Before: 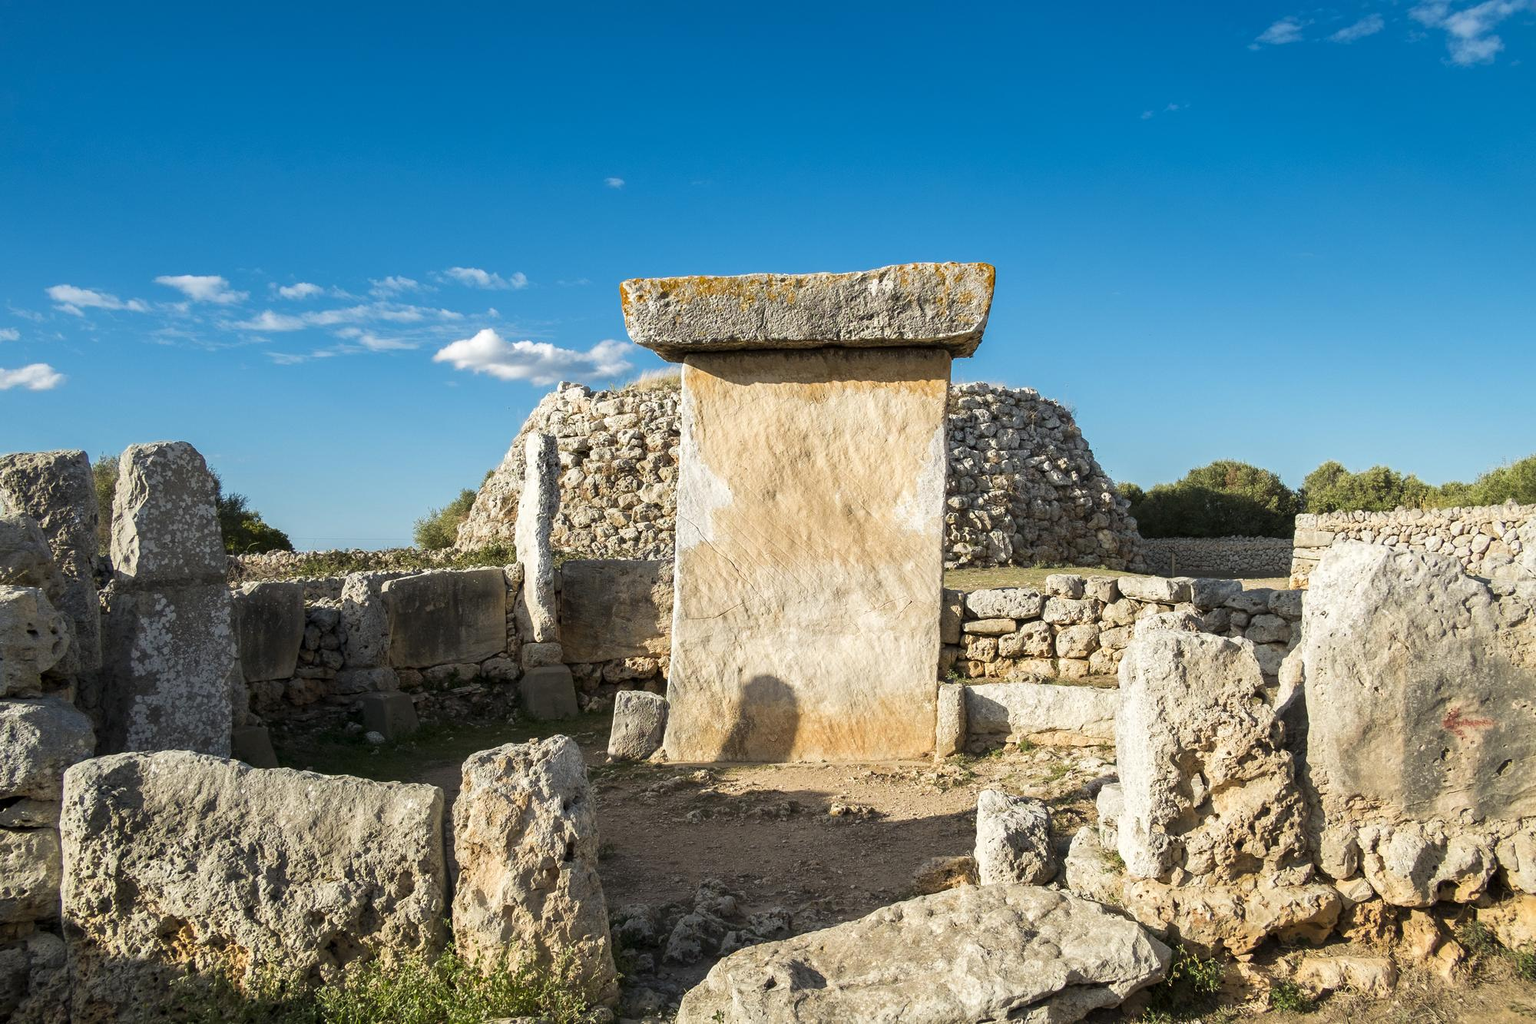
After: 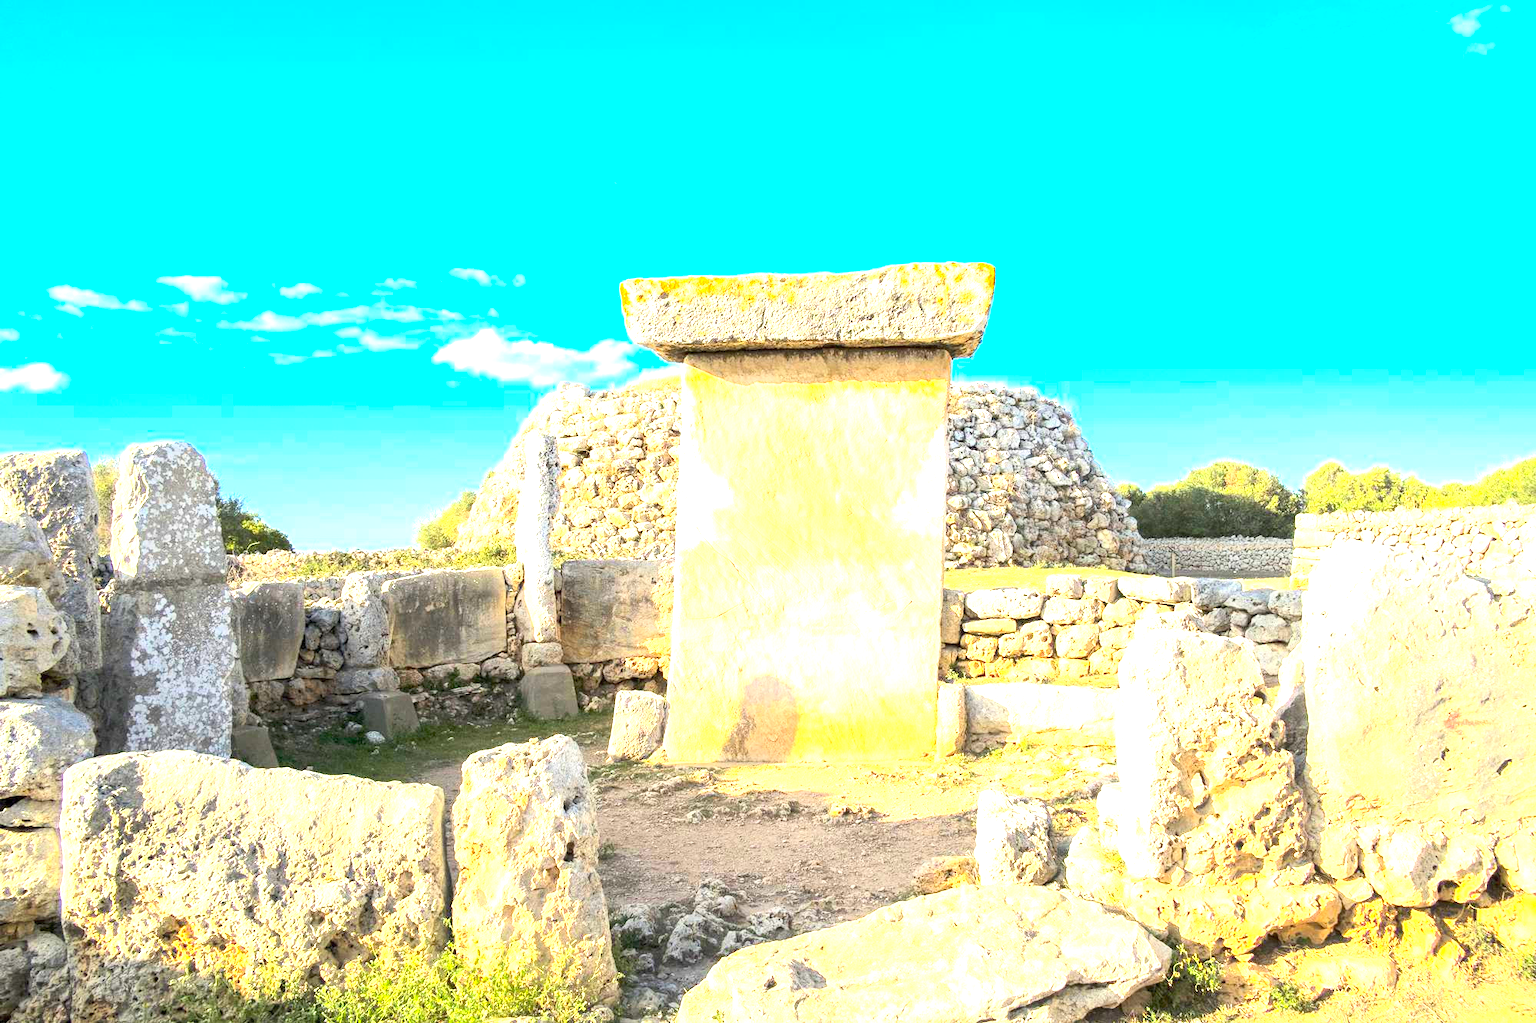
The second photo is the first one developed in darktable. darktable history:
contrast brightness saturation: contrast 0.24, brightness 0.255, saturation 0.382
exposure: exposure 2.269 EV, compensate highlight preservation false
